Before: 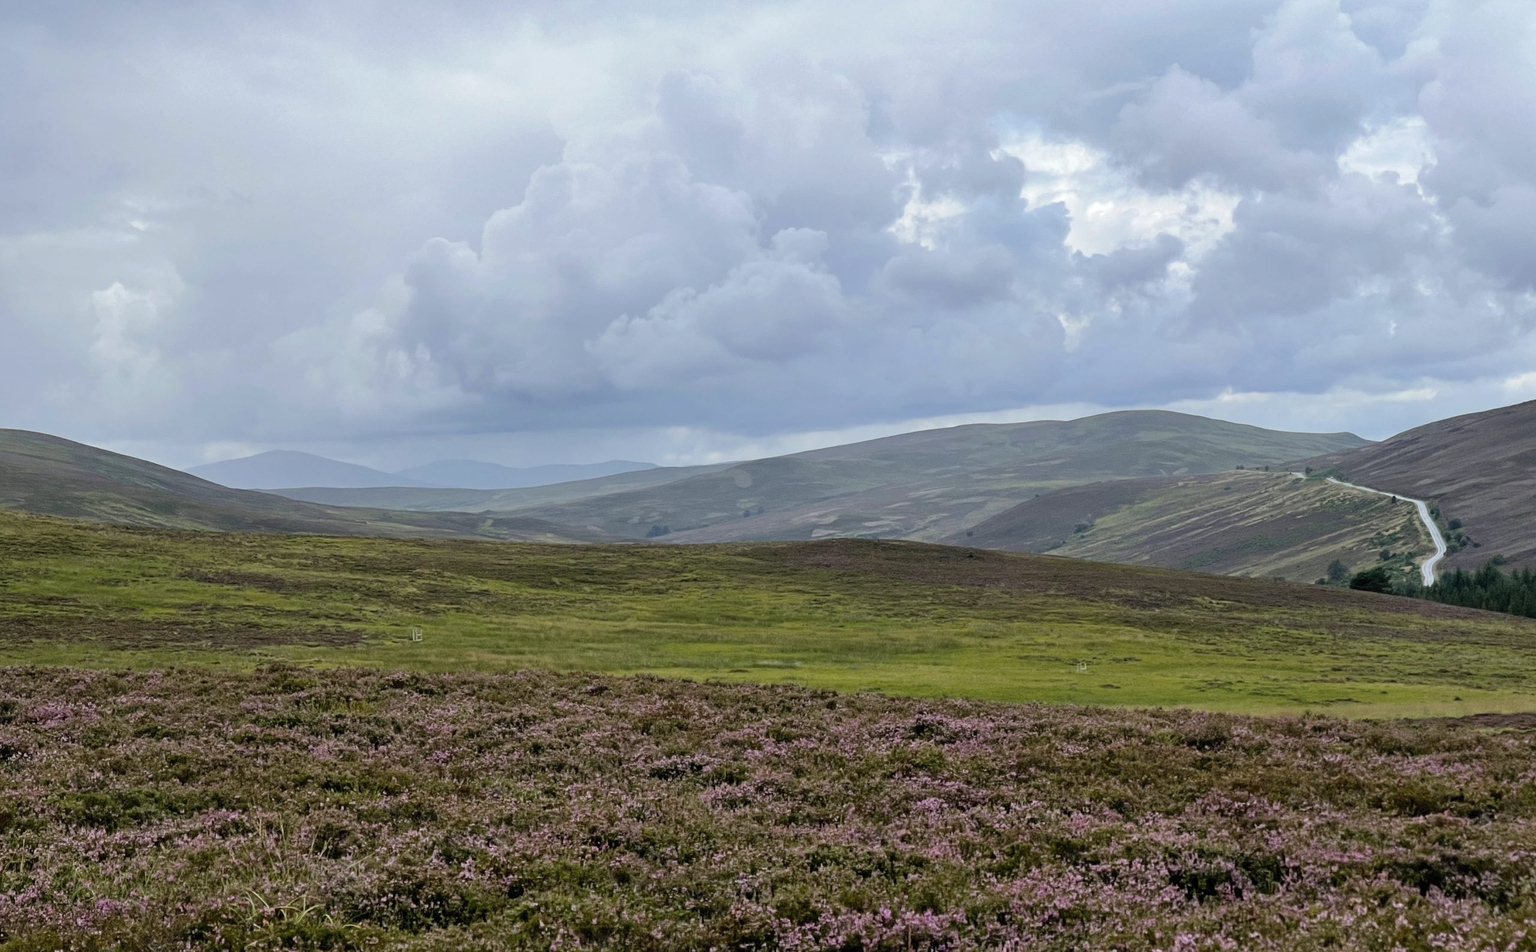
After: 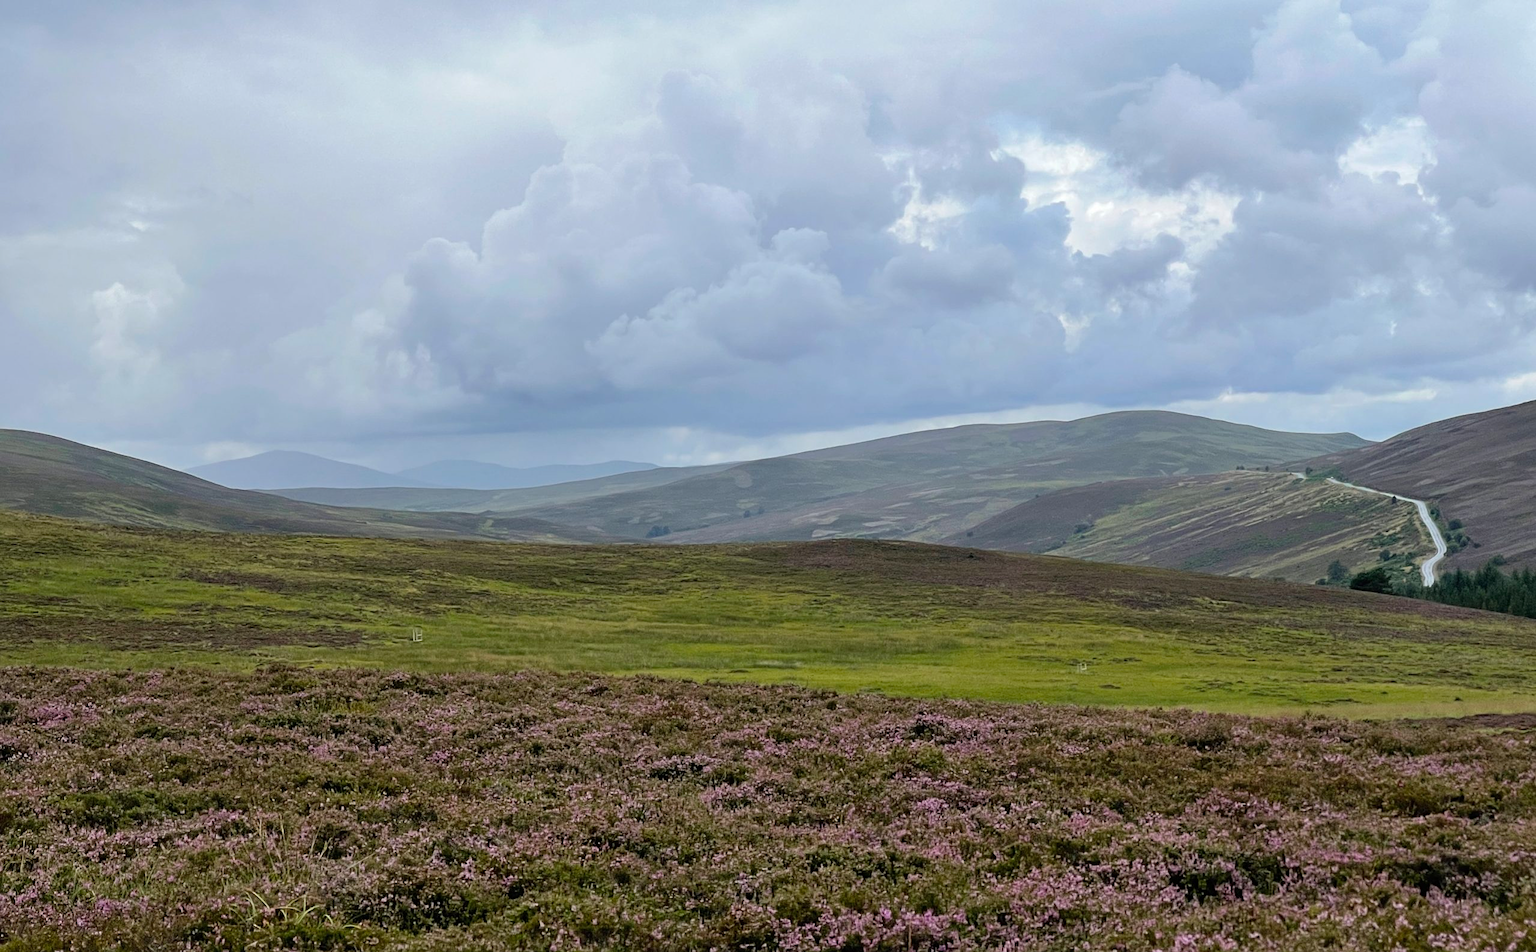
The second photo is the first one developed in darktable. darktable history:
tone equalizer: on, module defaults
sharpen: amount 0.204
